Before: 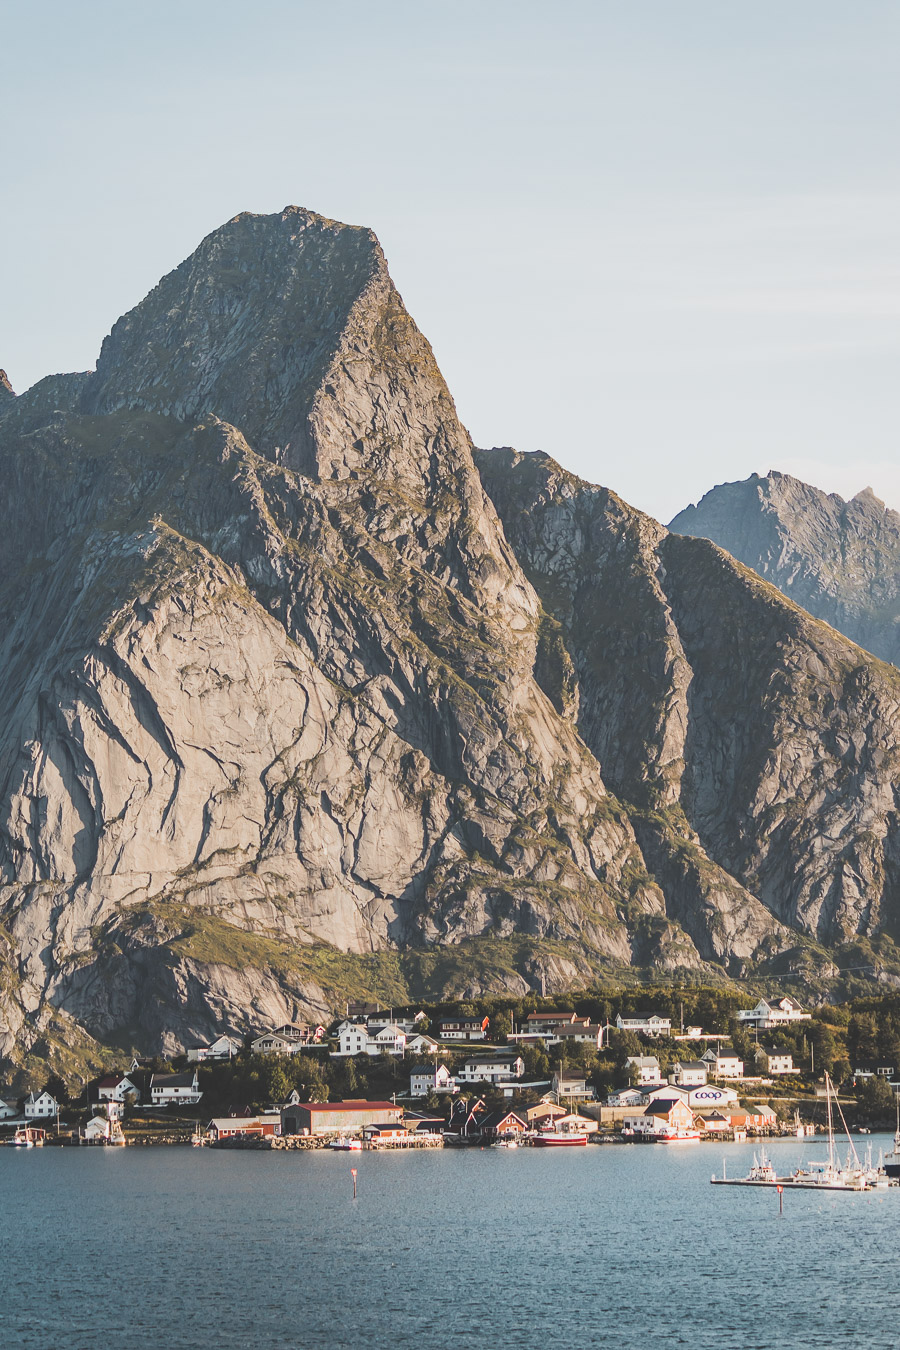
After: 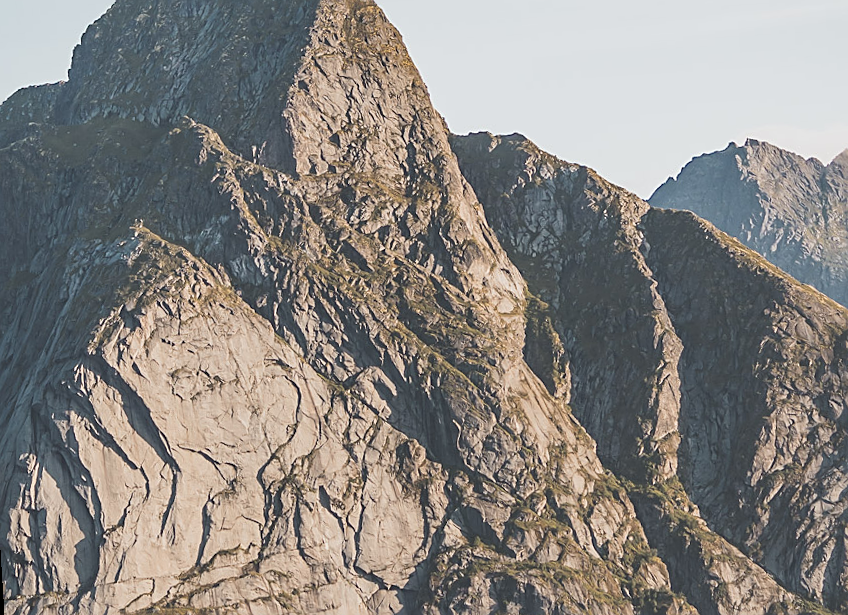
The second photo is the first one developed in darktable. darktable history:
sharpen: on, module defaults
crop: left 1.744%, top 19.225%, right 5.069%, bottom 28.357%
rotate and perspective: rotation -3.52°, crop left 0.036, crop right 0.964, crop top 0.081, crop bottom 0.919
